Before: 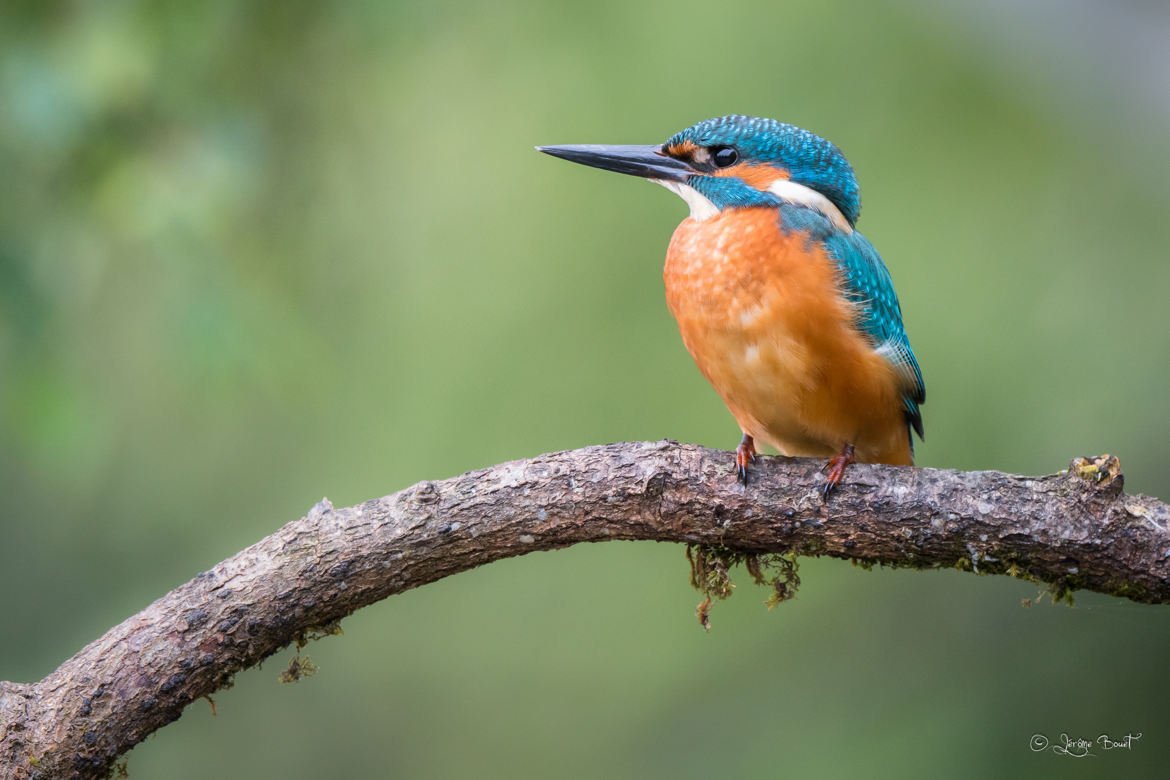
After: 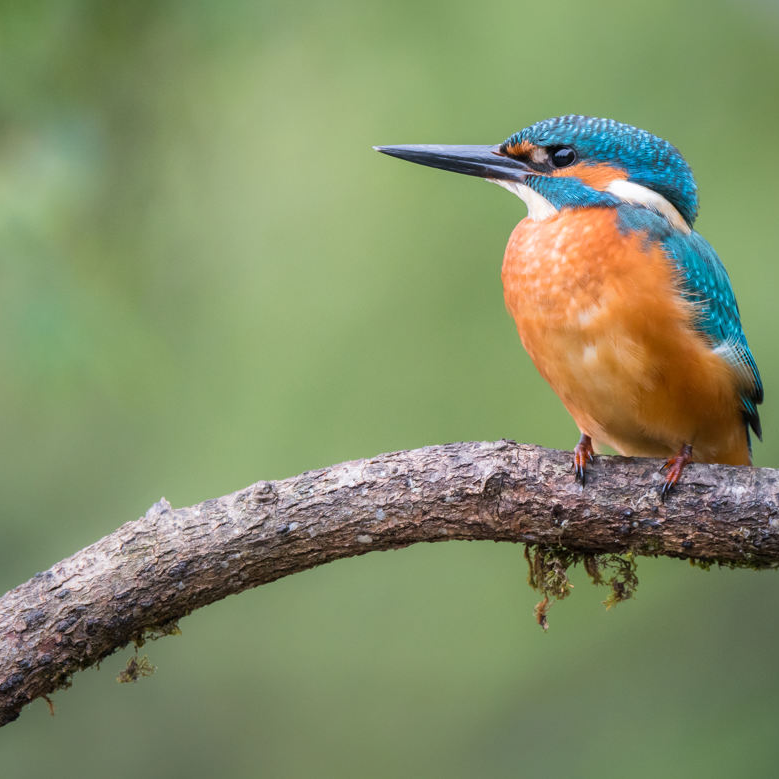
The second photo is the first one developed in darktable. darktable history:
tone equalizer: on, module defaults
crop and rotate: left 13.897%, right 19.452%
